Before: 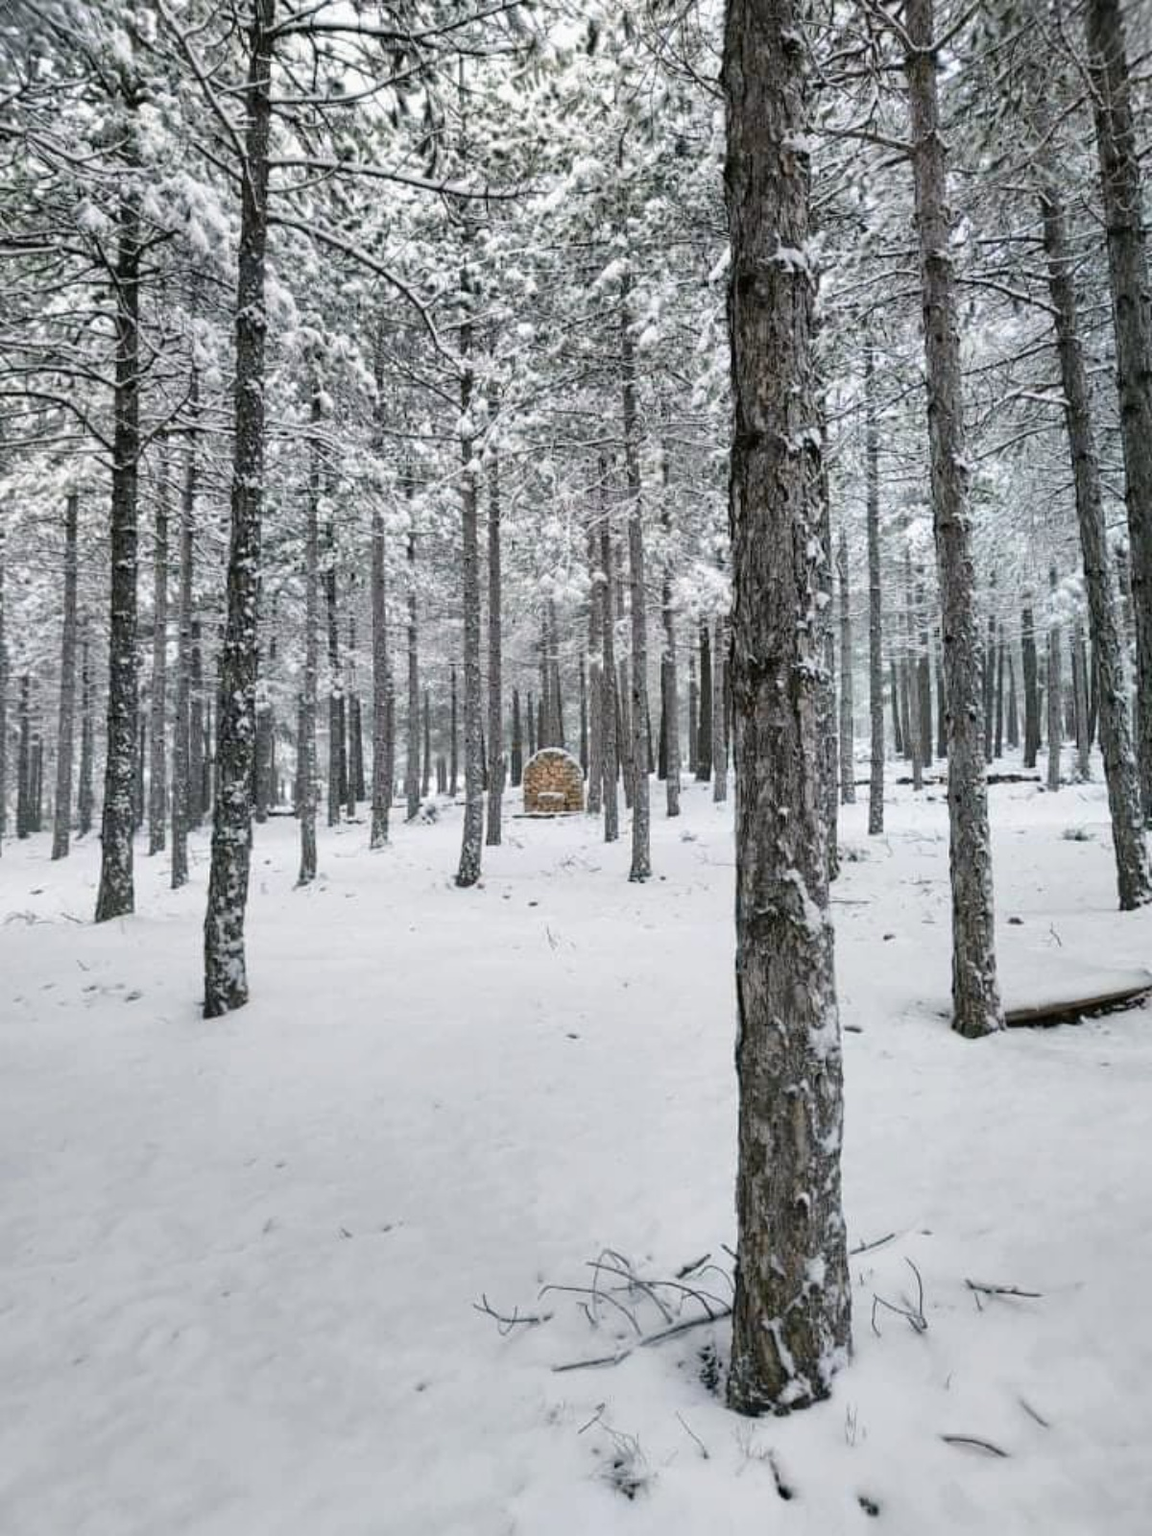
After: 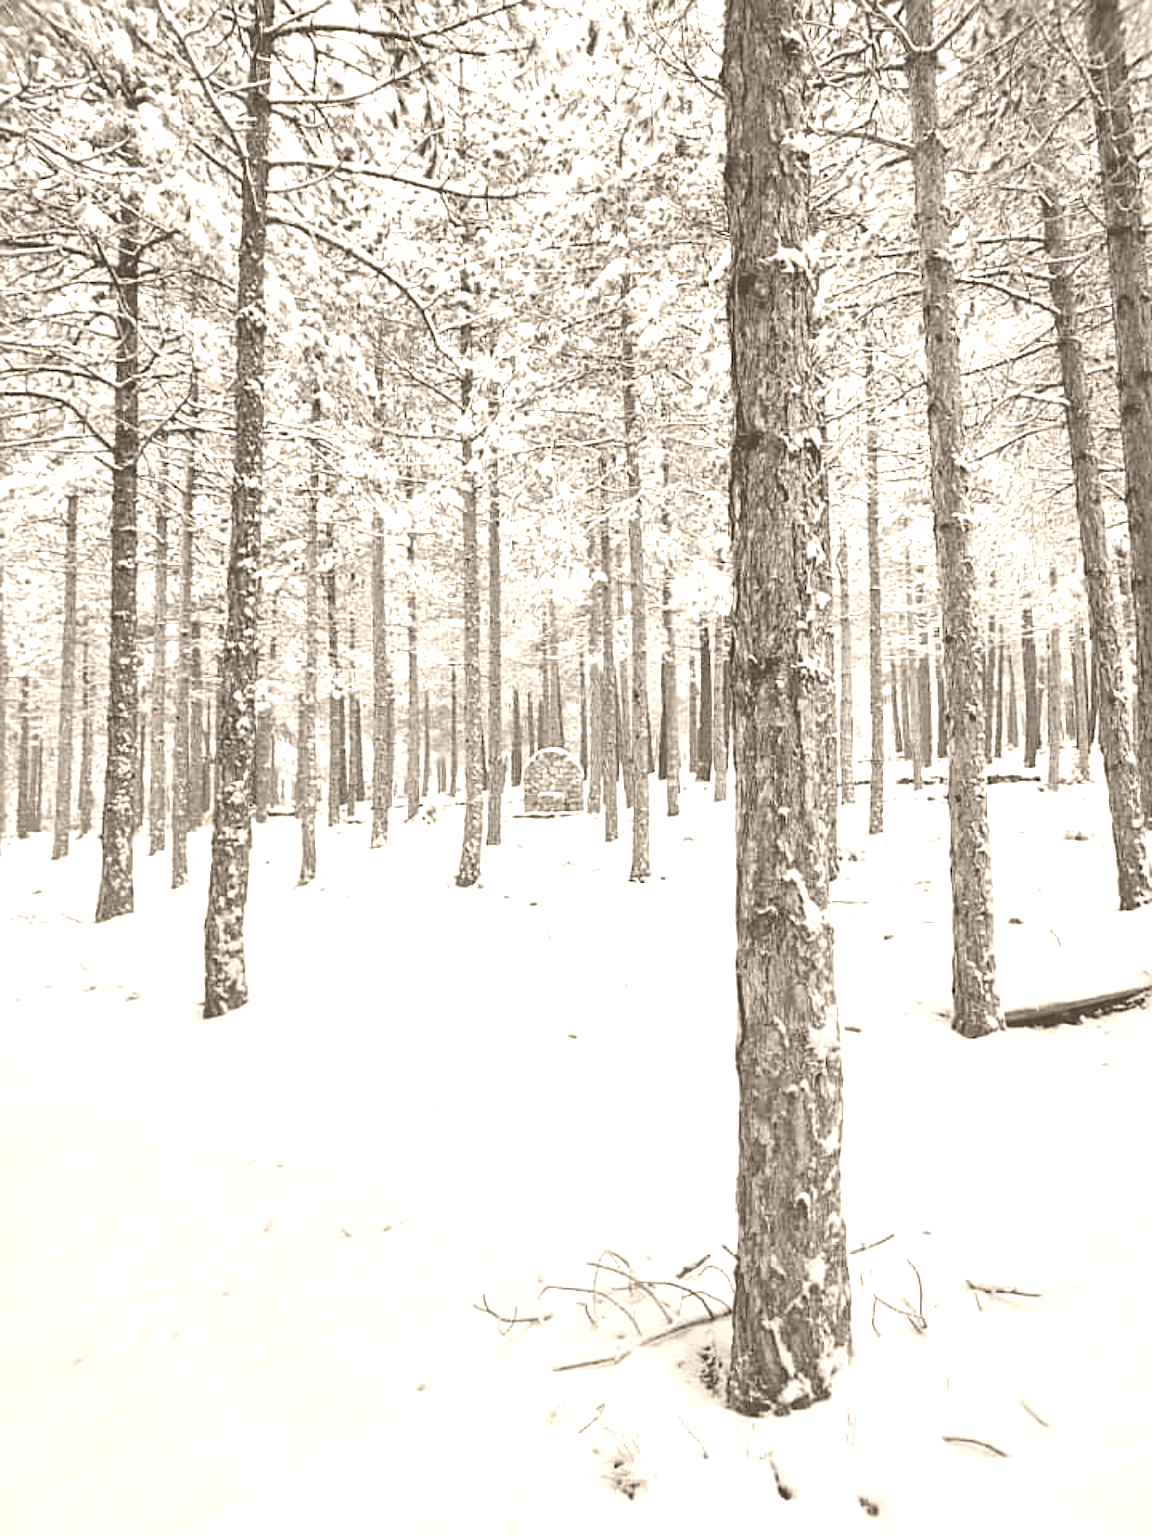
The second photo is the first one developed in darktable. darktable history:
sharpen: on, module defaults
colorize: hue 34.49°, saturation 35.33%, source mix 100%, version 1
